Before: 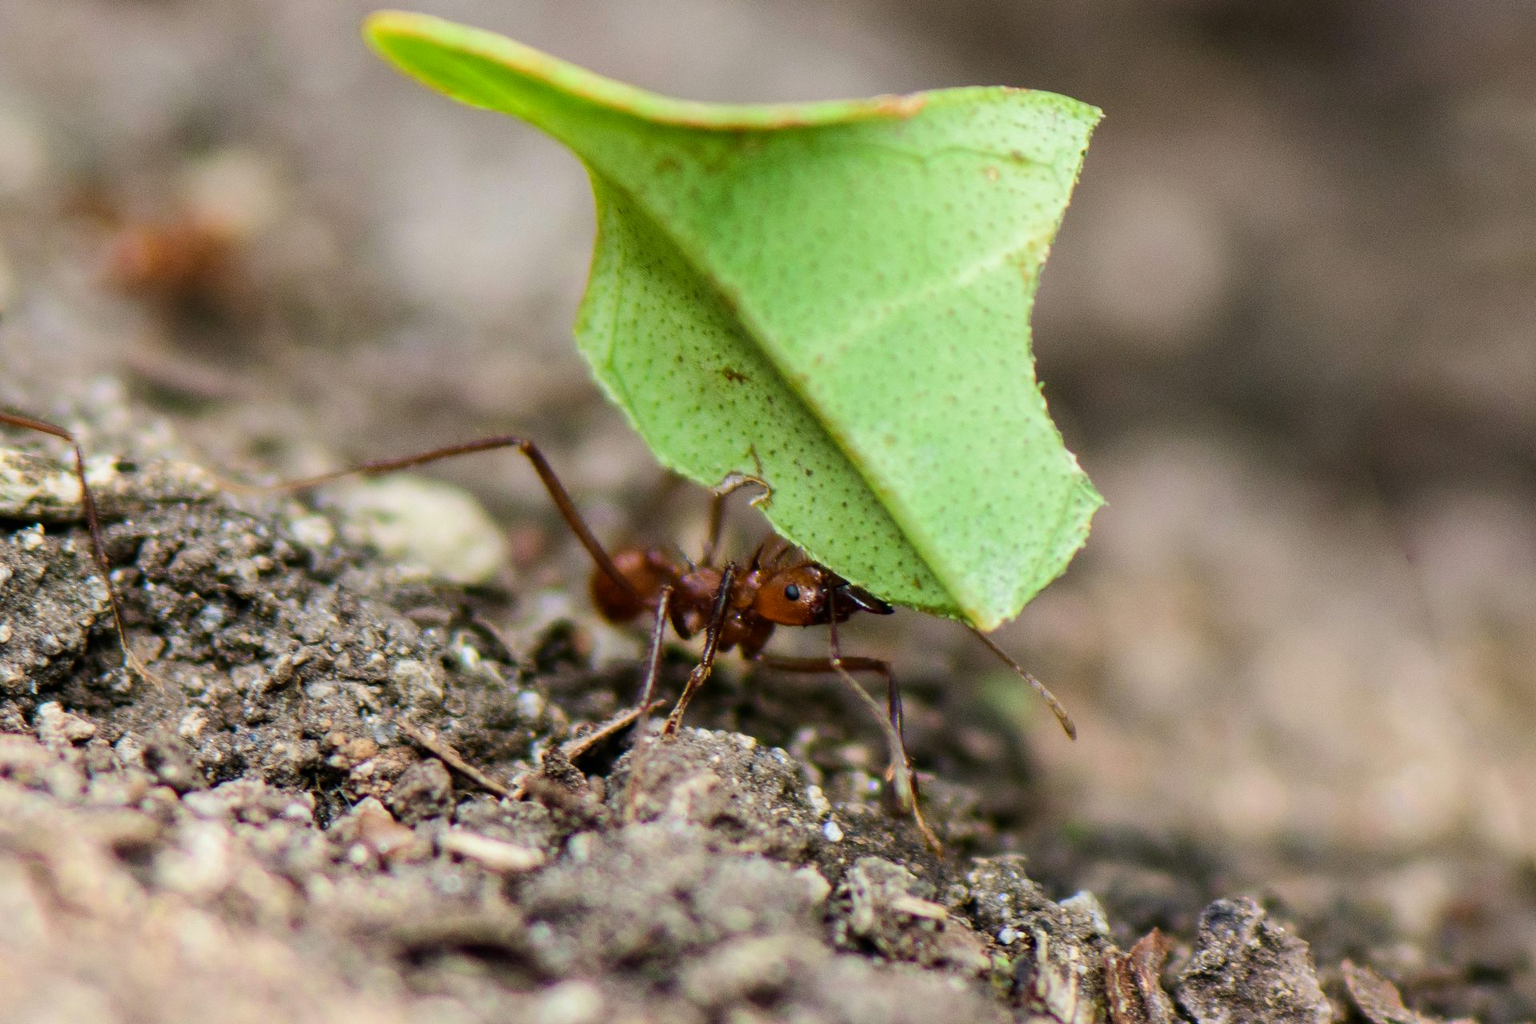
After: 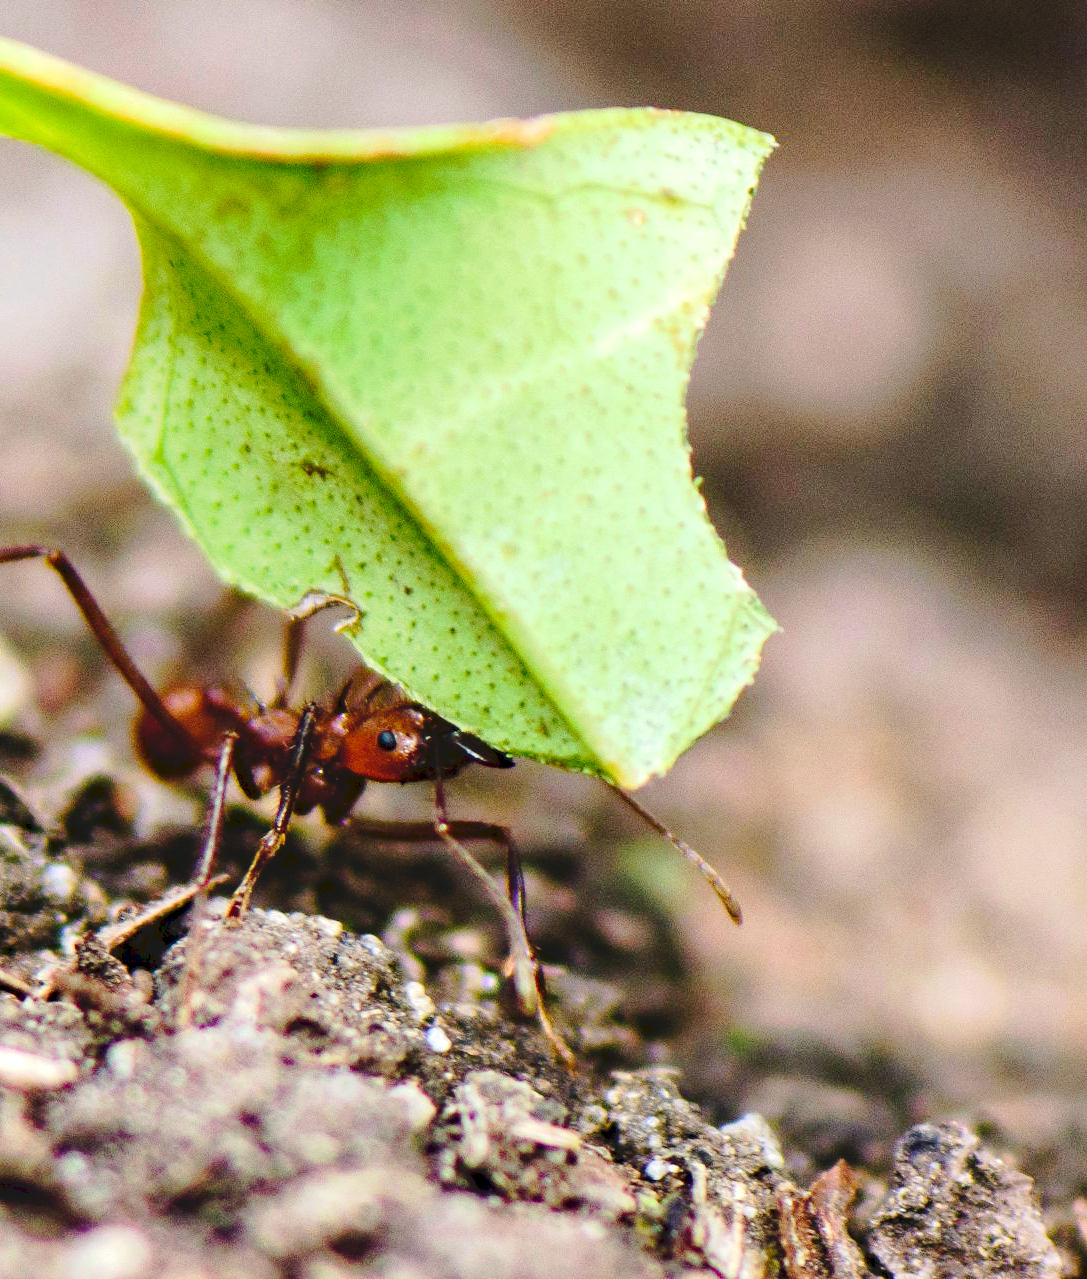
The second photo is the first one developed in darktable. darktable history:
haze removal: compatibility mode true, adaptive false
exposure: exposure 0.375 EV, compensate highlight preservation false
tone curve: curves: ch0 [(0, 0) (0.003, 0.085) (0.011, 0.086) (0.025, 0.086) (0.044, 0.088) (0.069, 0.093) (0.1, 0.102) (0.136, 0.12) (0.177, 0.157) (0.224, 0.203) (0.277, 0.277) (0.335, 0.36) (0.399, 0.463) (0.468, 0.559) (0.543, 0.626) (0.623, 0.703) (0.709, 0.789) (0.801, 0.869) (0.898, 0.927) (1, 1)], preserve colors none
crop: left 31.458%, top 0%, right 11.876%
